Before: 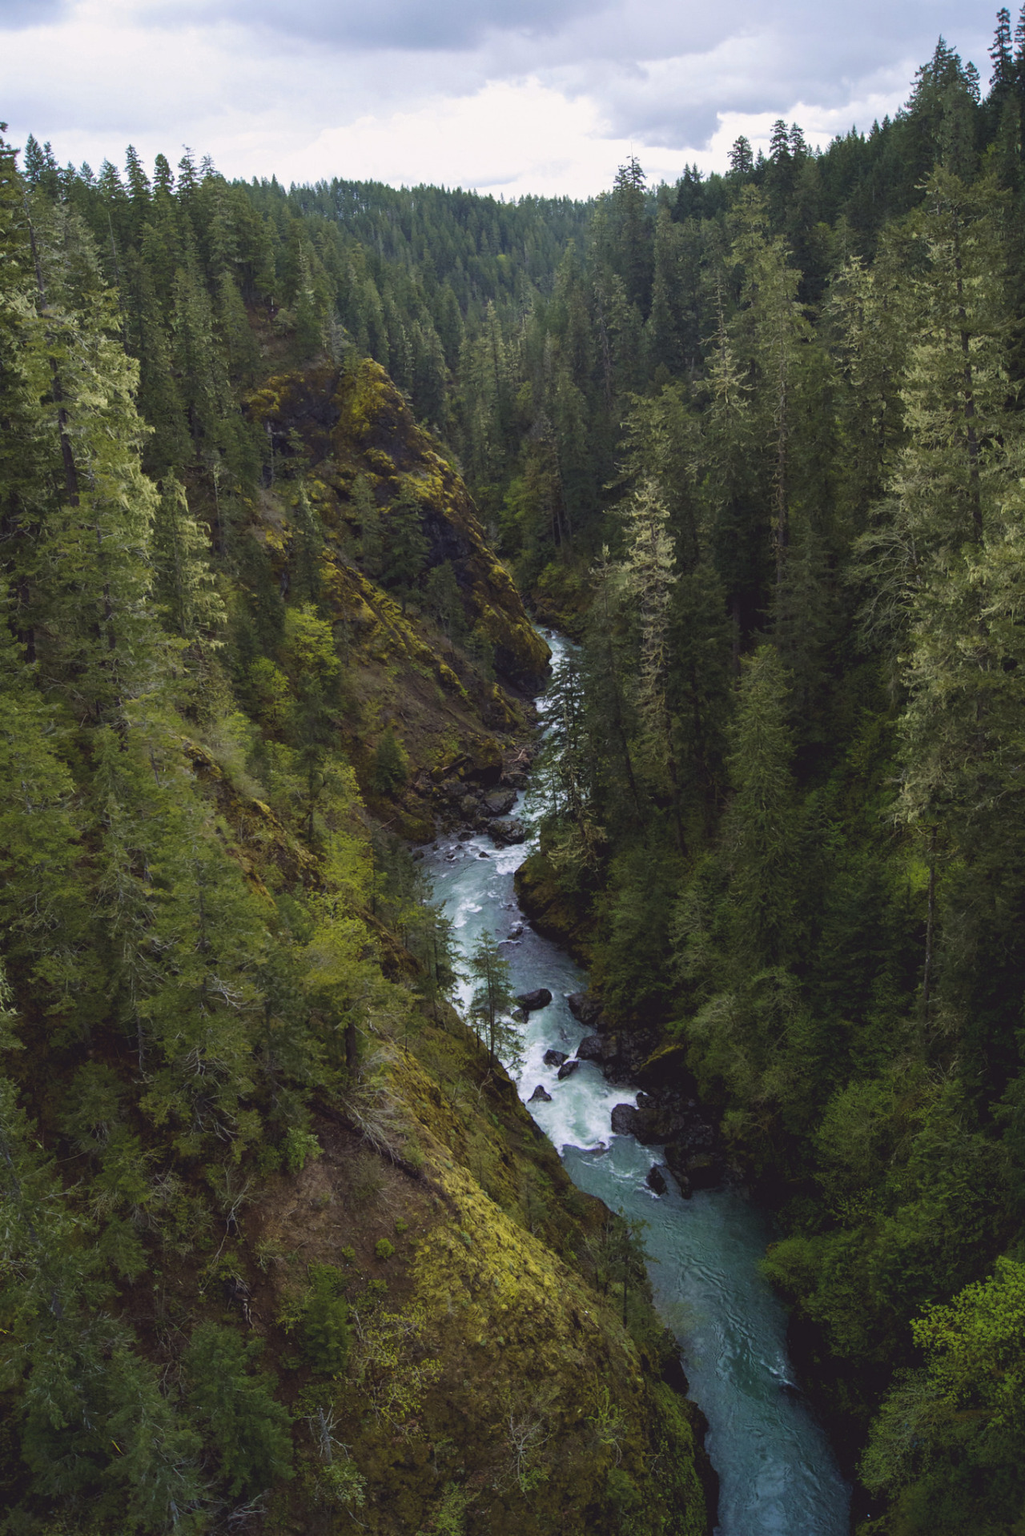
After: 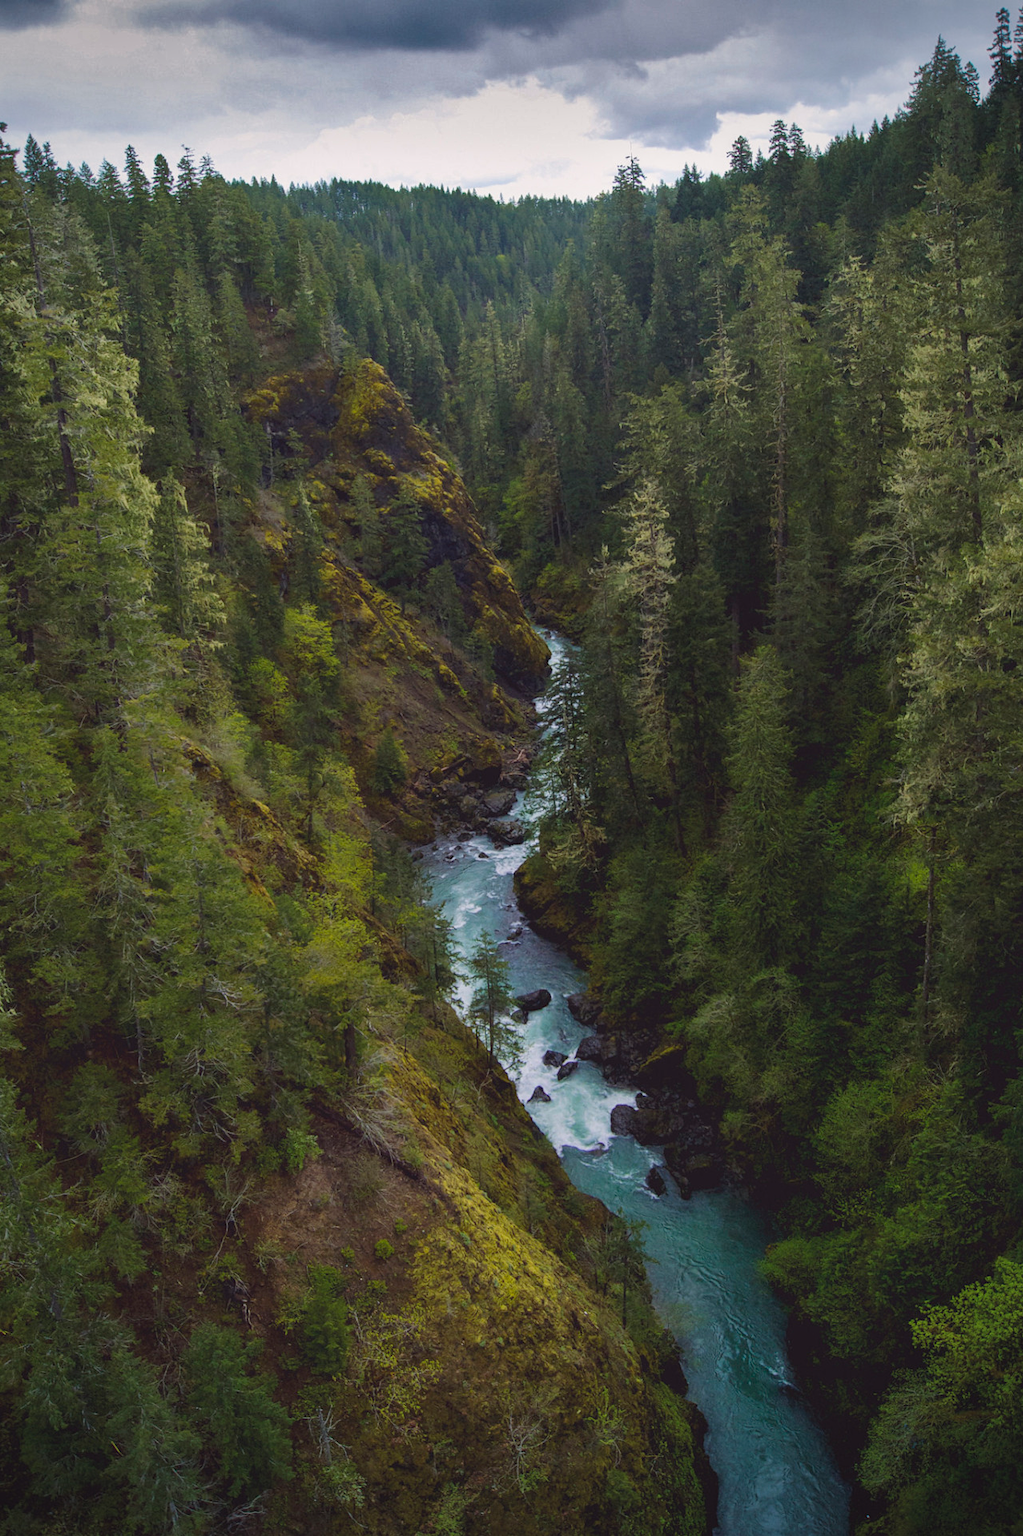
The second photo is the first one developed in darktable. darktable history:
shadows and highlights: shadows 21.04, highlights -81.1, soften with gaussian
crop and rotate: left 0.124%, bottom 0.013%
vignetting: brightness -0.463, saturation -0.311, unbound false
contrast equalizer: octaves 7, y [[0.783, 0.666, 0.575, 0.77, 0.556, 0.501], [0.5 ×6], [0.5 ×6], [0, 0.02, 0.272, 0.399, 0.062, 0], [0 ×6]], mix -0.207
